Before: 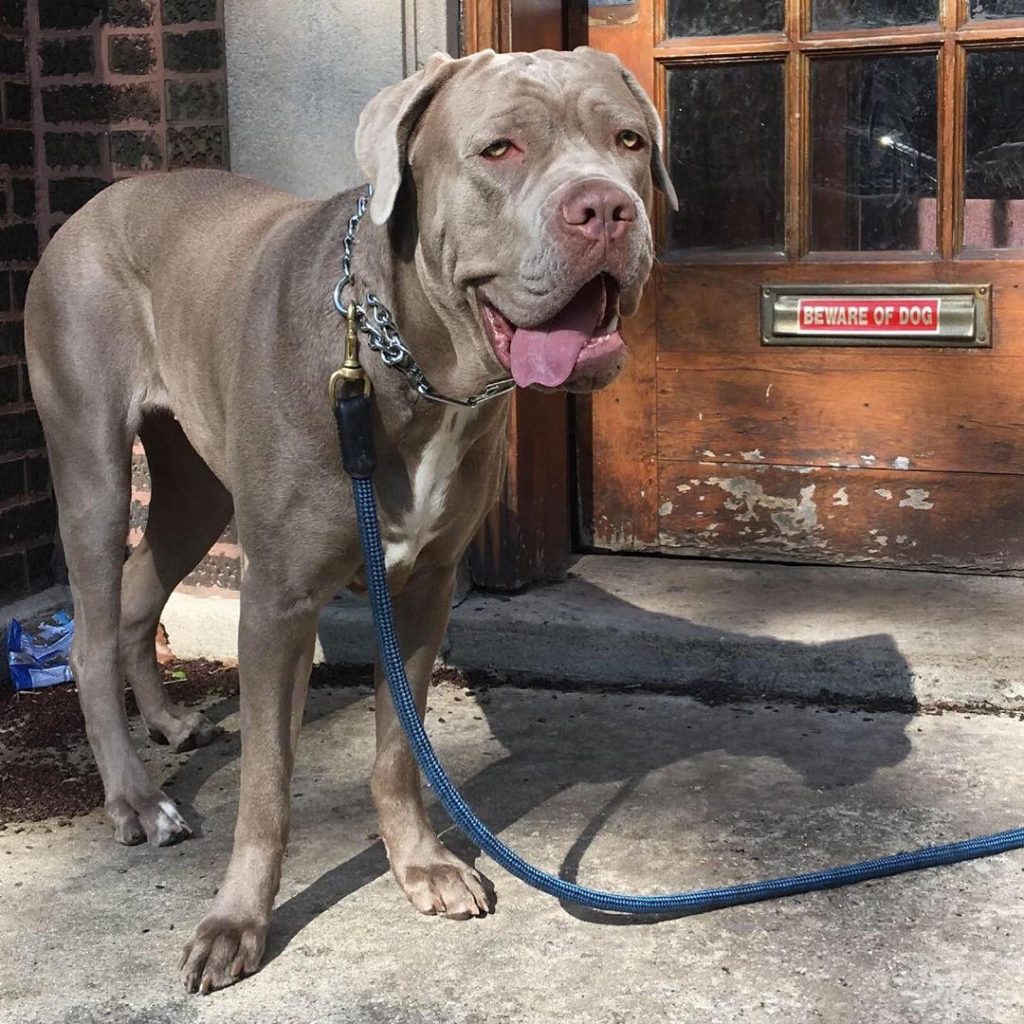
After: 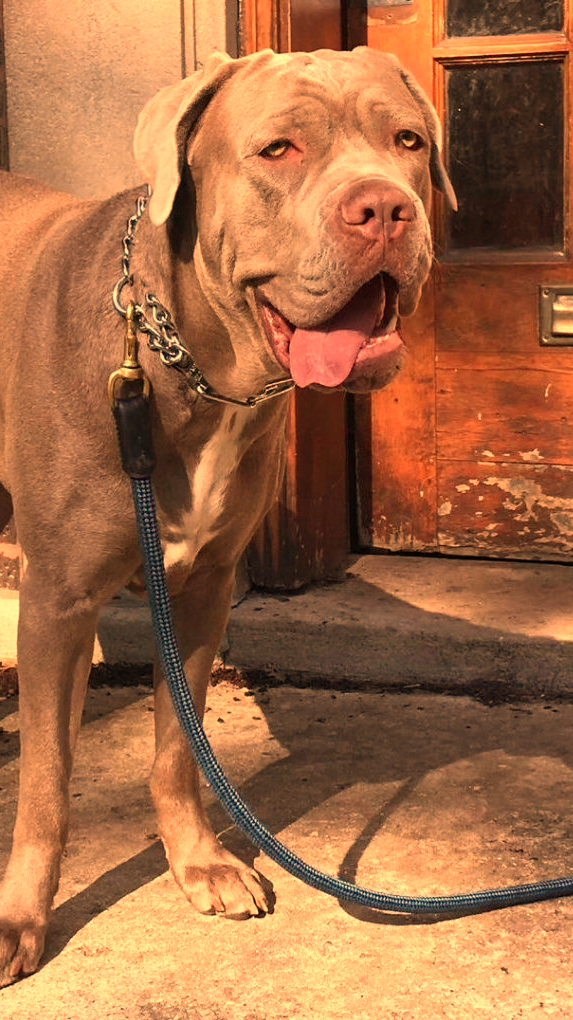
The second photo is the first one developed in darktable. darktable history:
white balance: red 1.467, blue 0.684
crop: left 21.674%, right 22.086%
